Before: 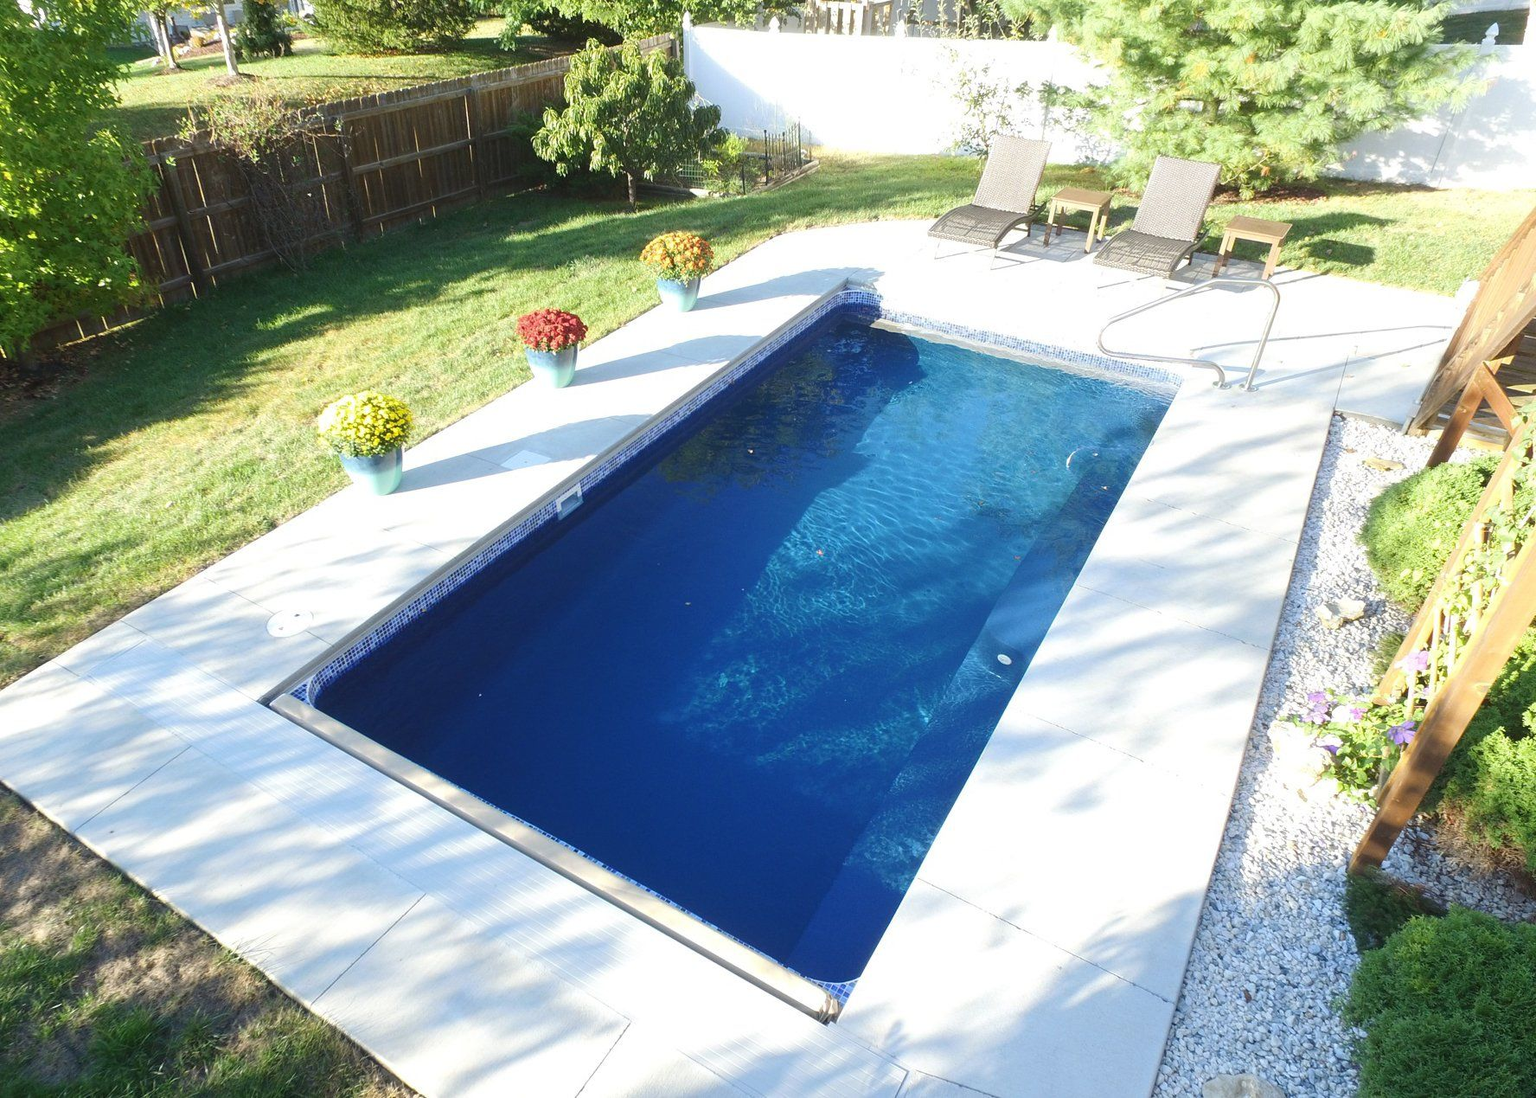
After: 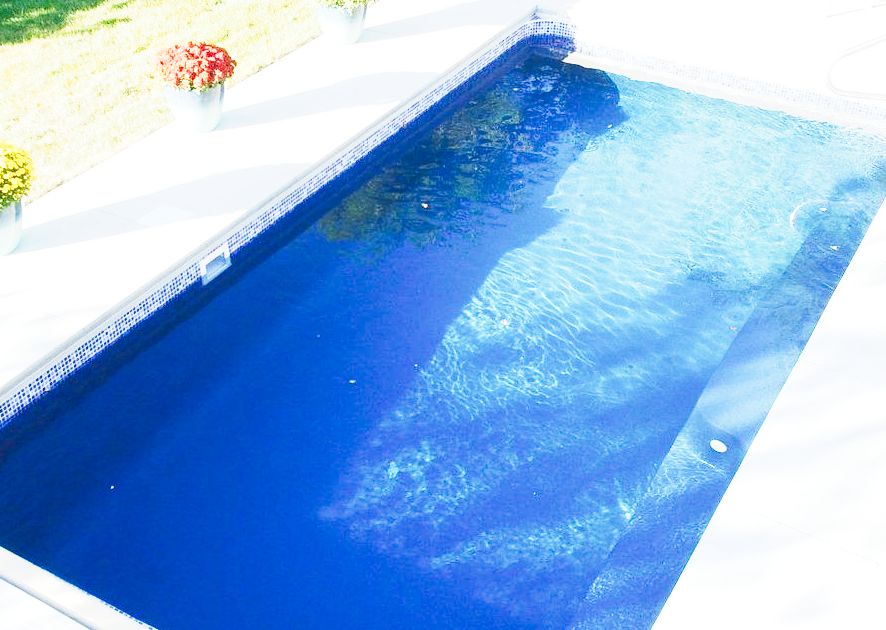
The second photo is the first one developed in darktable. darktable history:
shadows and highlights: radius 329.65, shadows 53.64, highlights -98.93, compress 94.56%, soften with gaussian
crop: left 24.984%, top 24.911%, right 25.083%, bottom 25.225%
tone curve: curves: ch0 [(0, 0) (0.003, 0.004) (0.011, 0.016) (0.025, 0.035) (0.044, 0.062) (0.069, 0.097) (0.1, 0.143) (0.136, 0.205) (0.177, 0.276) (0.224, 0.36) (0.277, 0.461) (0.335, 0.584) (0.399, 0.686) (0.468, 0.783) (0.543, 0.868) (0.623, 0.927) (0.709, 0.96) (0.801, 0.974) (0.898, 0.986) (1, 1)], preserve colors none
